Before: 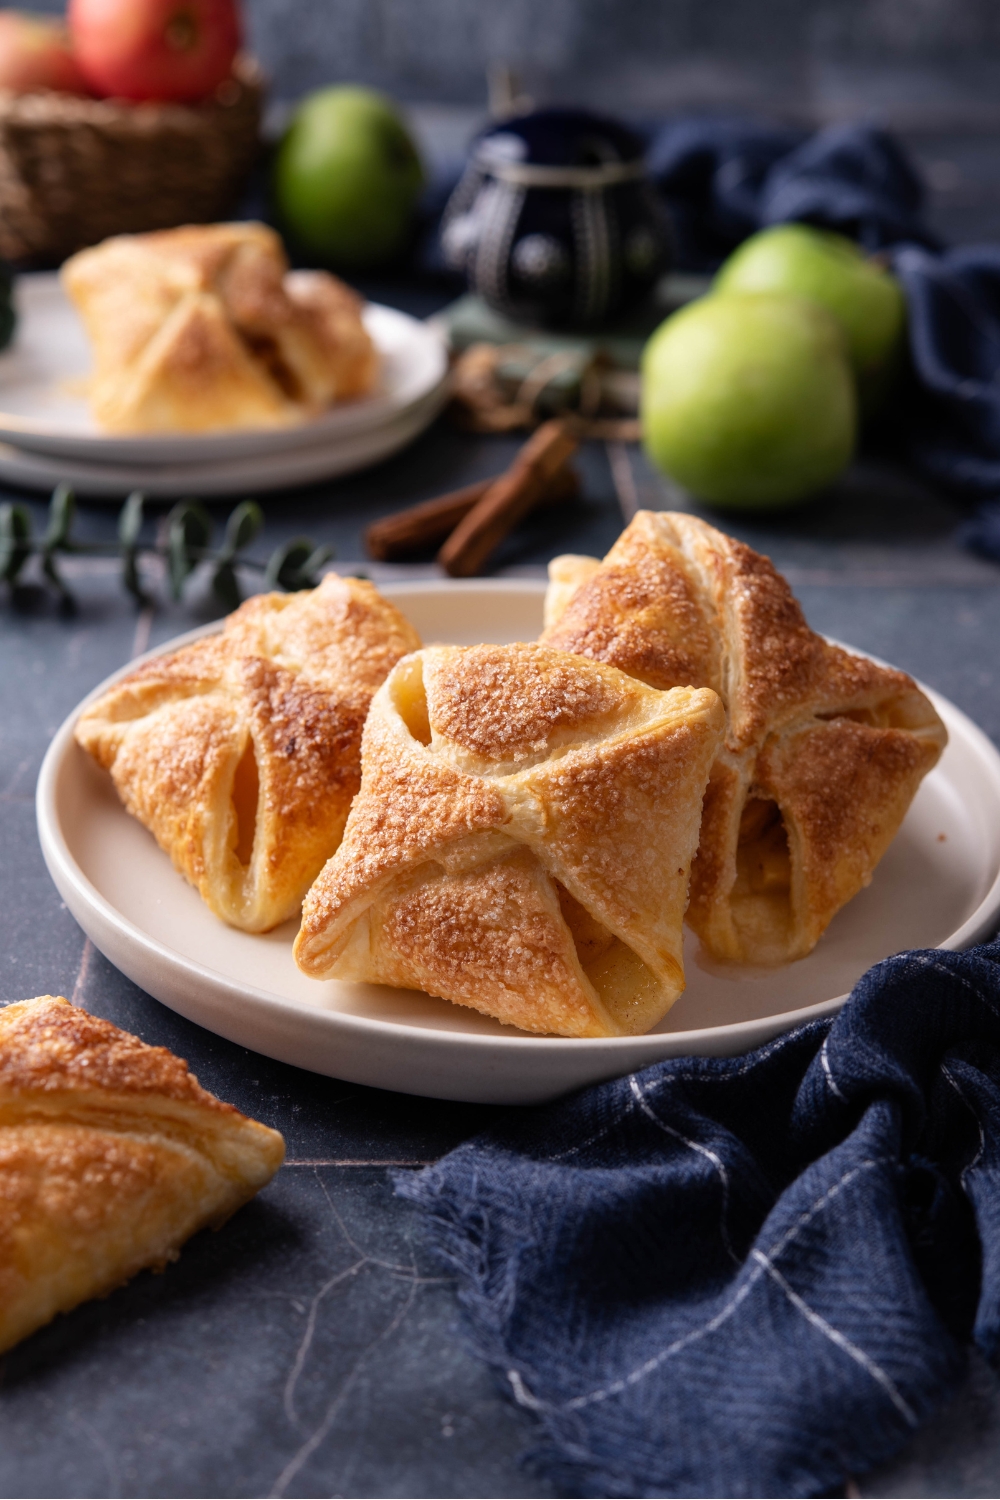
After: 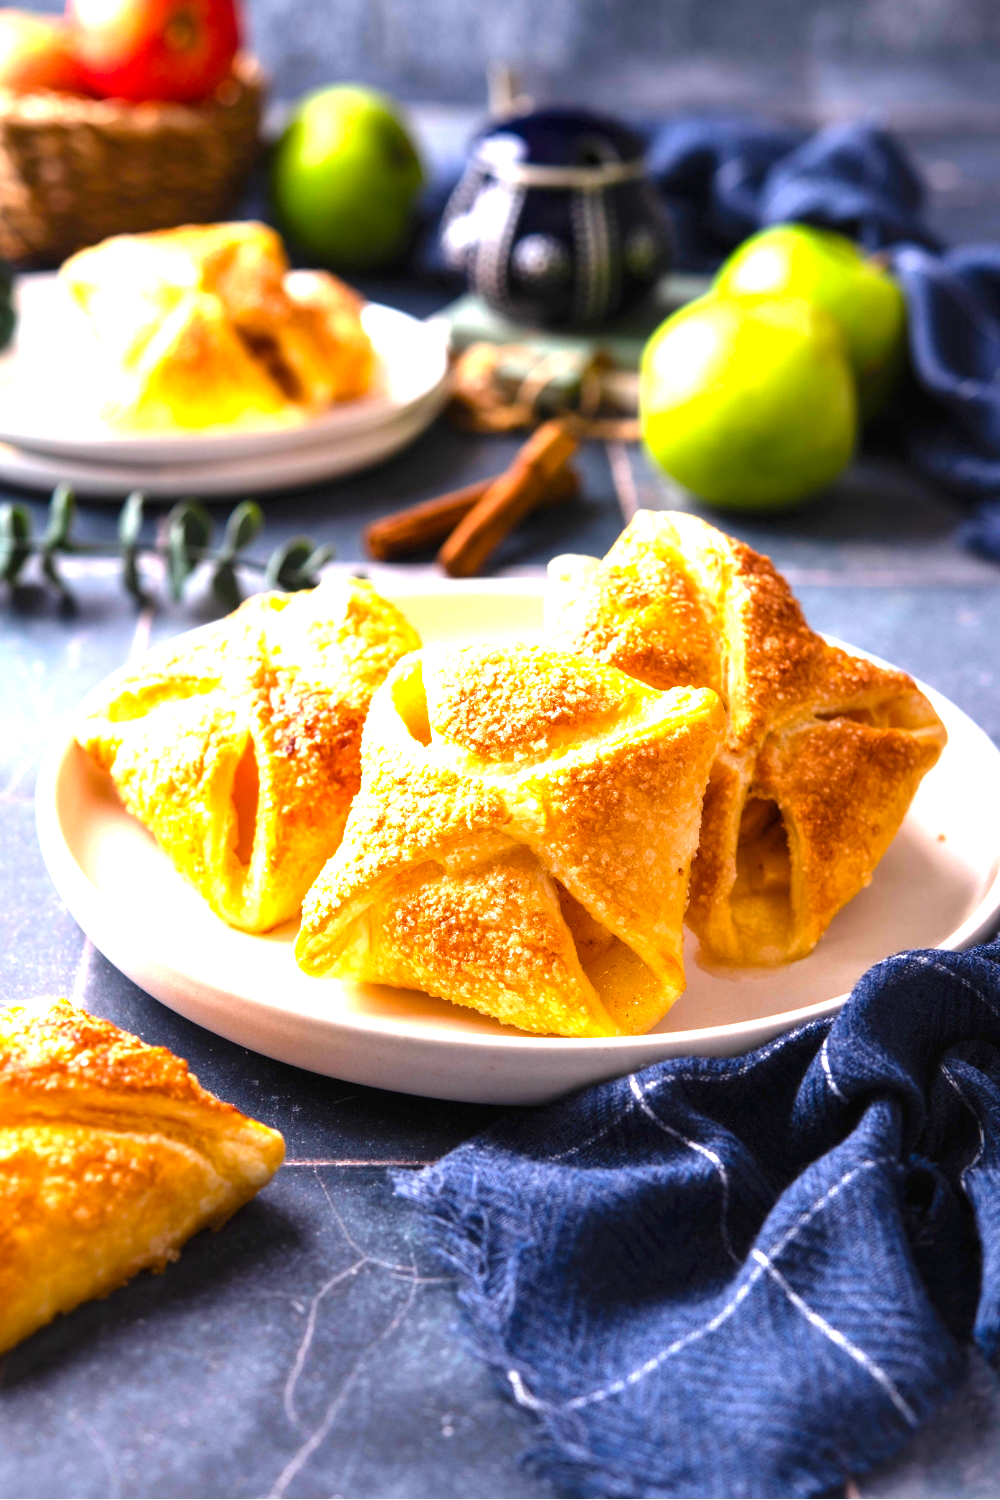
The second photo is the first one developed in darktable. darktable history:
exposure: black level correction 0, exposure 1.452 EV, compensate exposure bias true, compensate highlight preservation false
color balance rgb: perceptual saturation grading › global saturation 29.645%, perceptual brilliance grading › global brilliance 12.397%, global vibrance 20%
